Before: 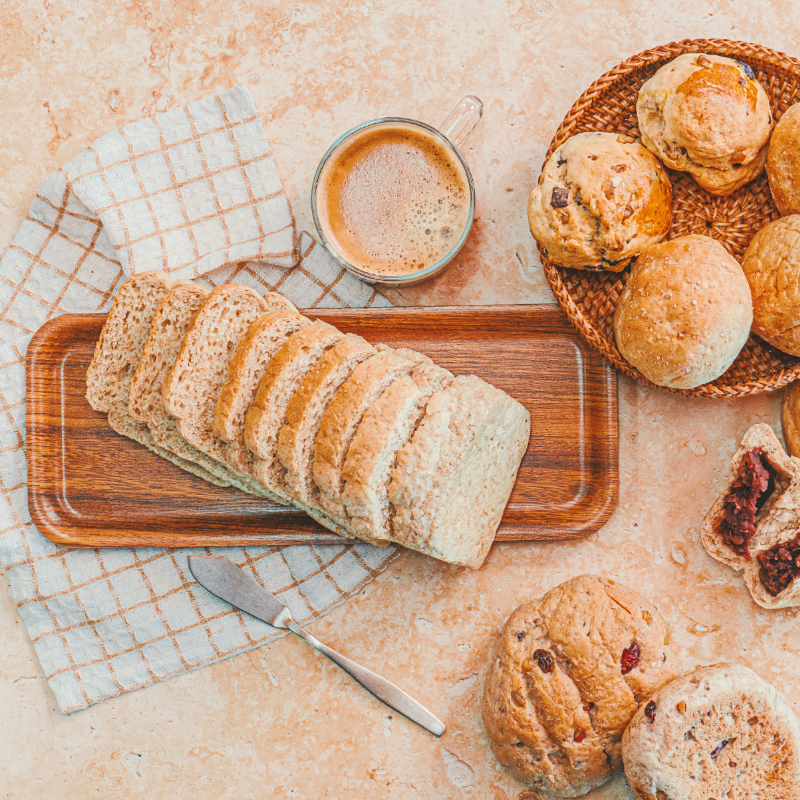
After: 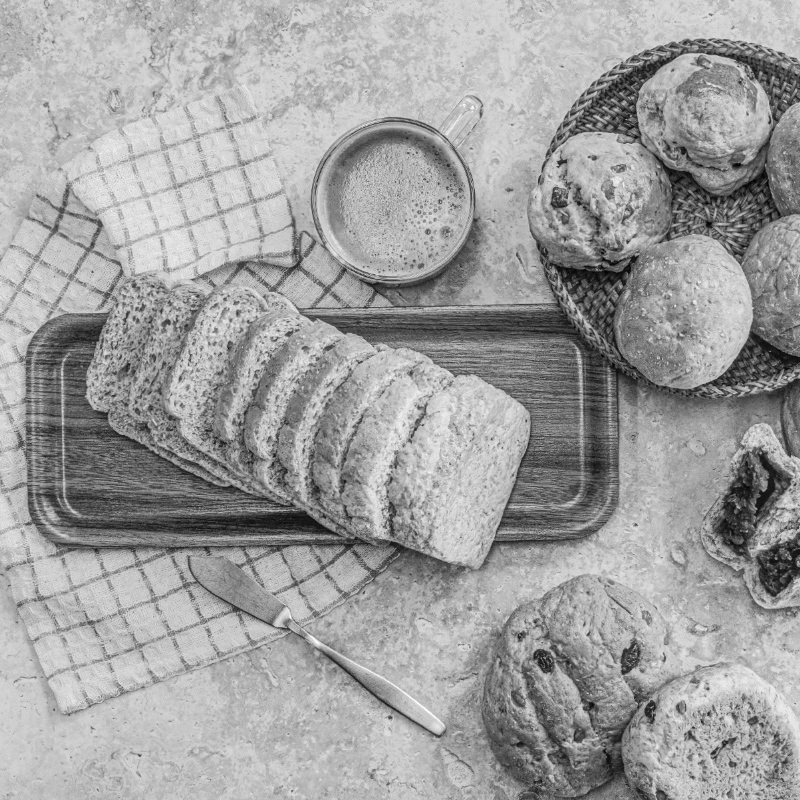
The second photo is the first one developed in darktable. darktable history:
local contrast: highlights 61%, detail 143%, midtone range 0.428
shadows and highlights: radius 125.46, shadows 30.51, highlights -30.51, low approximation 0.01, soften with gaussian
color calibration: output gray [0.31, 0.36, 0.33, 0], gray › normalize channels true, illuminant same as pipeline (D50), adaptation XYZ, x 0.346, y 0.359, gamut compression 0
